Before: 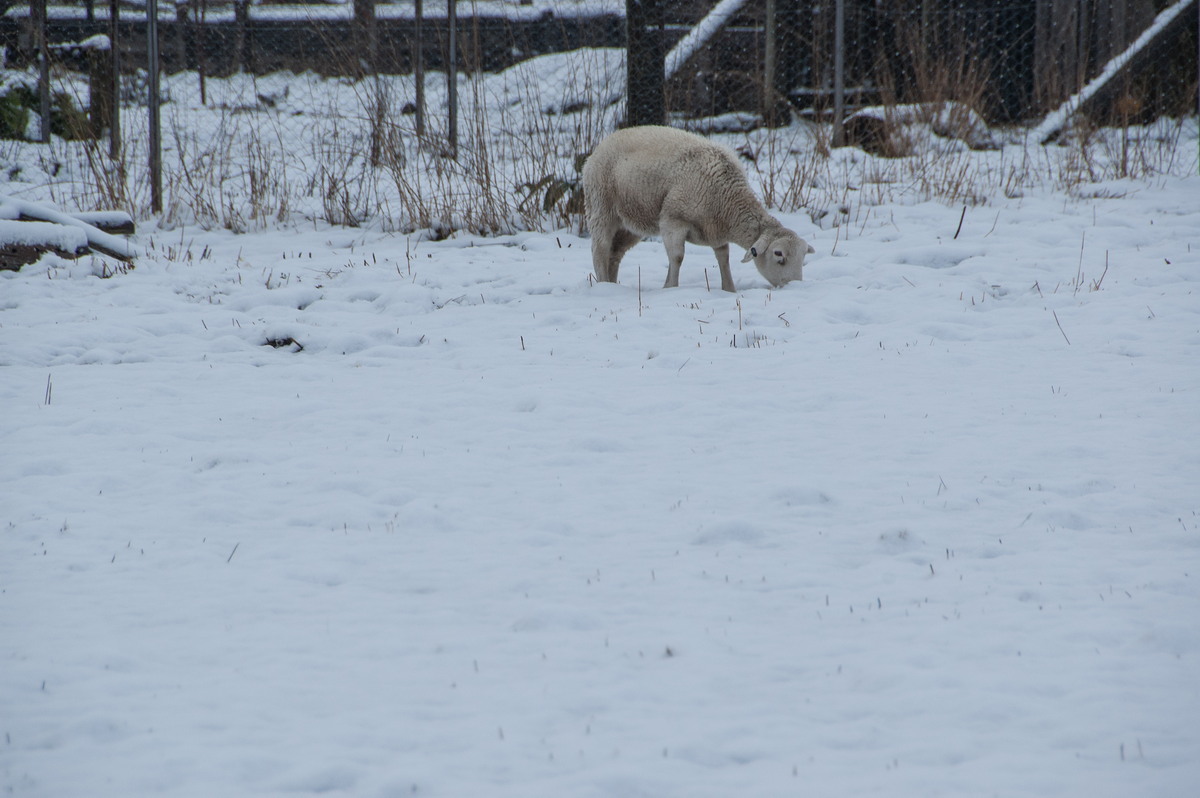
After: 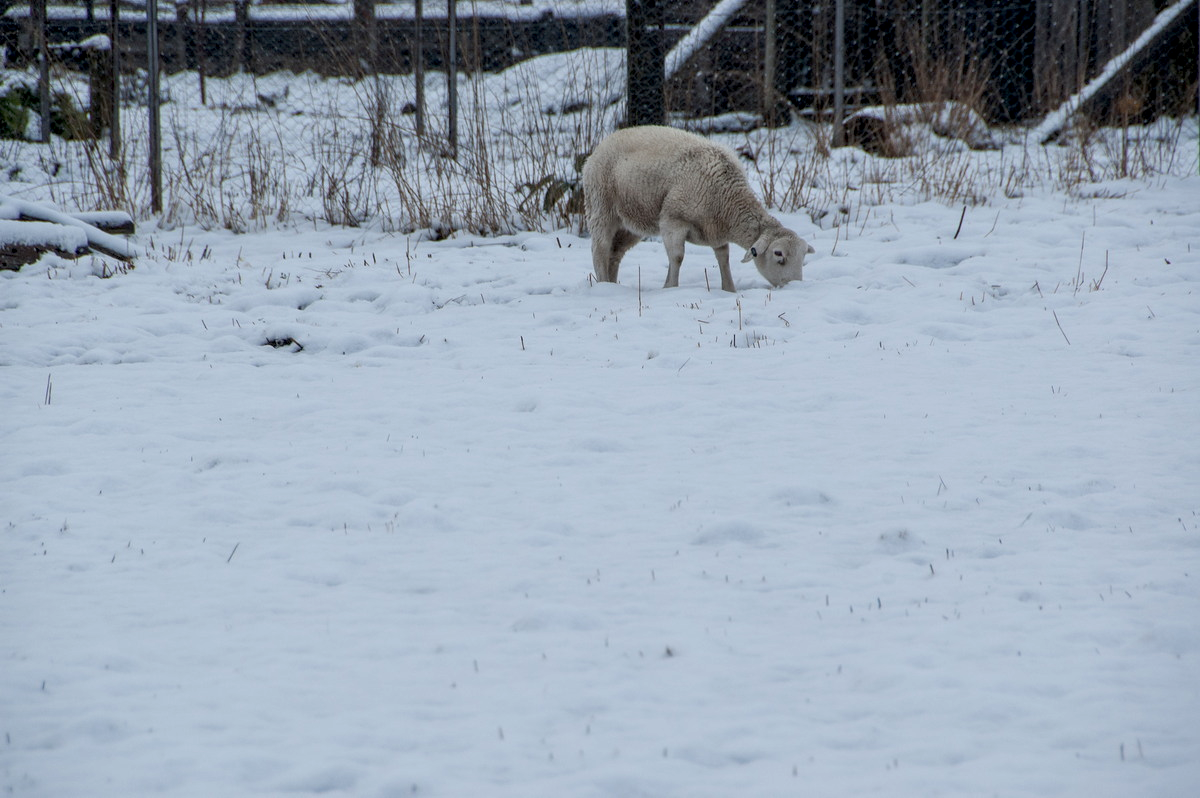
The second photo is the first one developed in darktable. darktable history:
local contrast: highlights 100%, shadows 100%, detail 120%, midtone range 0.2
exposure: black level correction 0.007, exposure 0.093 EV, compensate highlight preservation false
